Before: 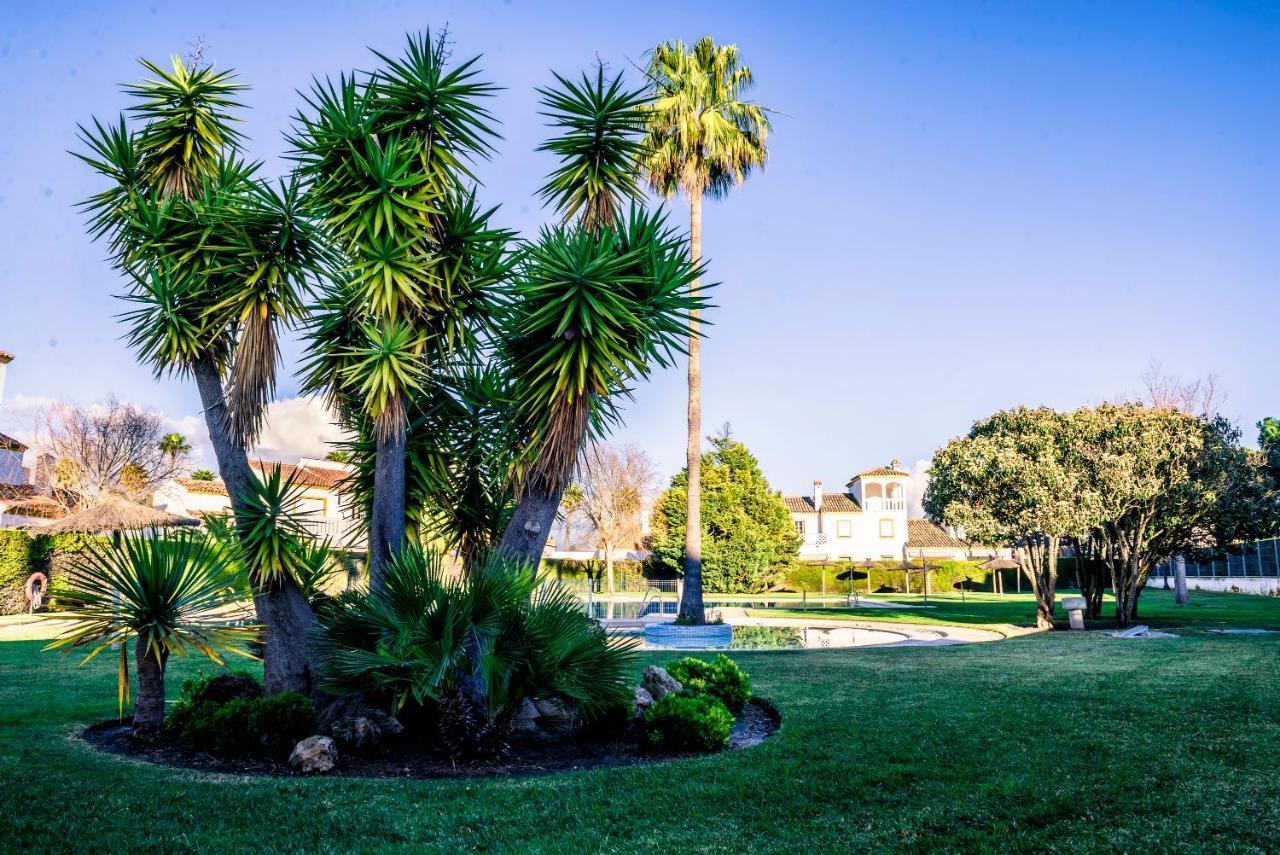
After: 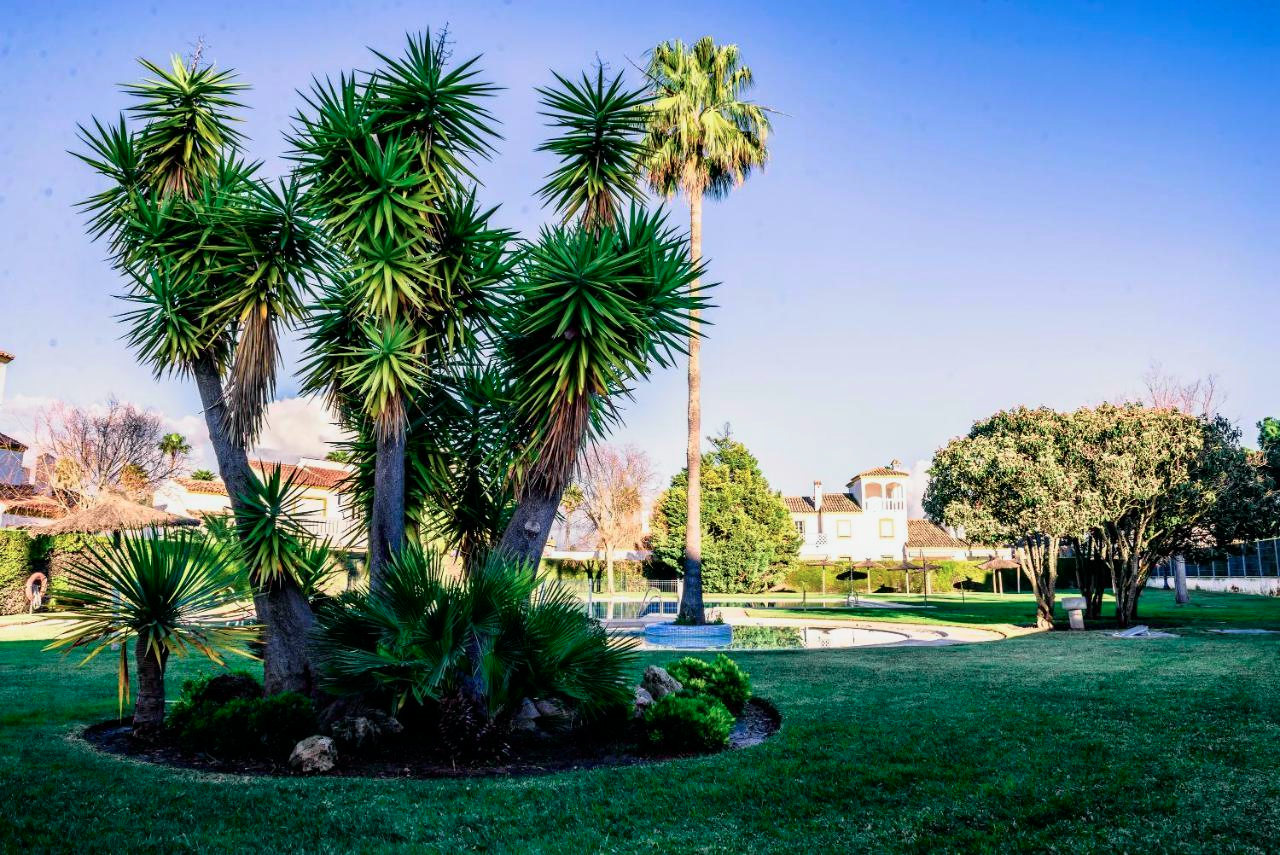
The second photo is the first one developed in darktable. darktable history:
tone curve: curves: ch0 [(0, 0) (0.058, 0.027) (0.214, 0.183) (0.304, 0.288) (0.561, 0.554) (0.687, 0.677) (0.768, 0.768) (0.858, 0.861) (0.986, 0.957)]; ch1 [(0, 0) (0.172, 0.123) (0.312, 0.296) (0.437, 0.429) (0.471, 0.469) (0.502, 0.5) (0.513, 0.515) (0.583, 0.604) (0.631, 0.659) (0.703, 0.721) (0.889, 0.924) (1, 1)]; ch2 [(0, 0) (0.411, 0.424) (0.485, 0.497) (0.502, 0.5) (0.517, 0.511) (0.566, 0.573) (0.622, 0.613) (0.709, 0.677) (1, 1)], color space Lab, independent channels, preserve colors none
